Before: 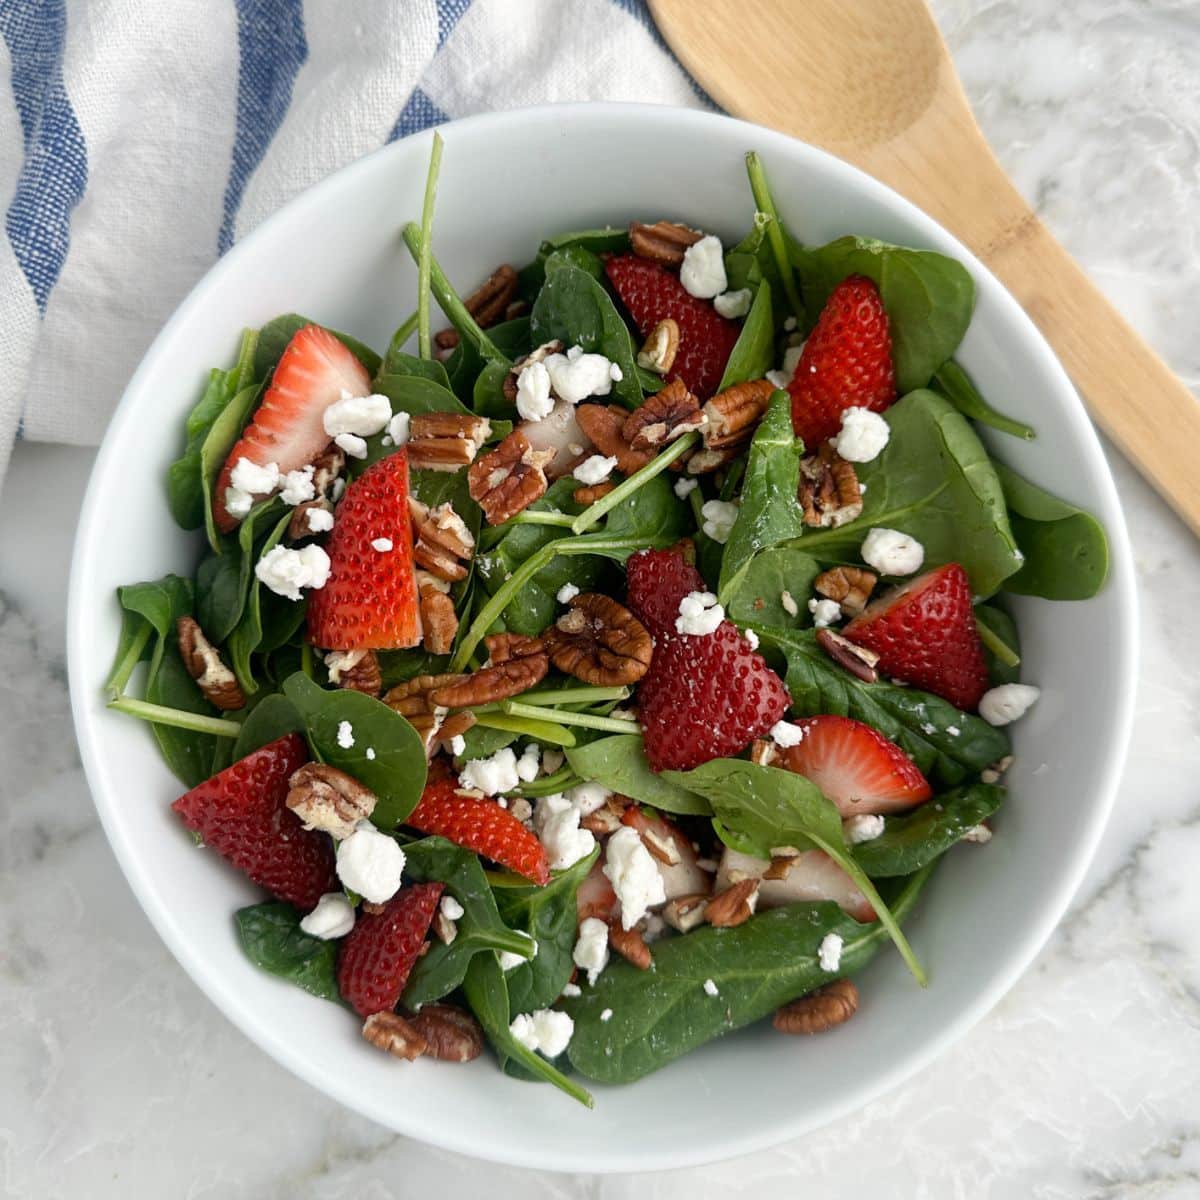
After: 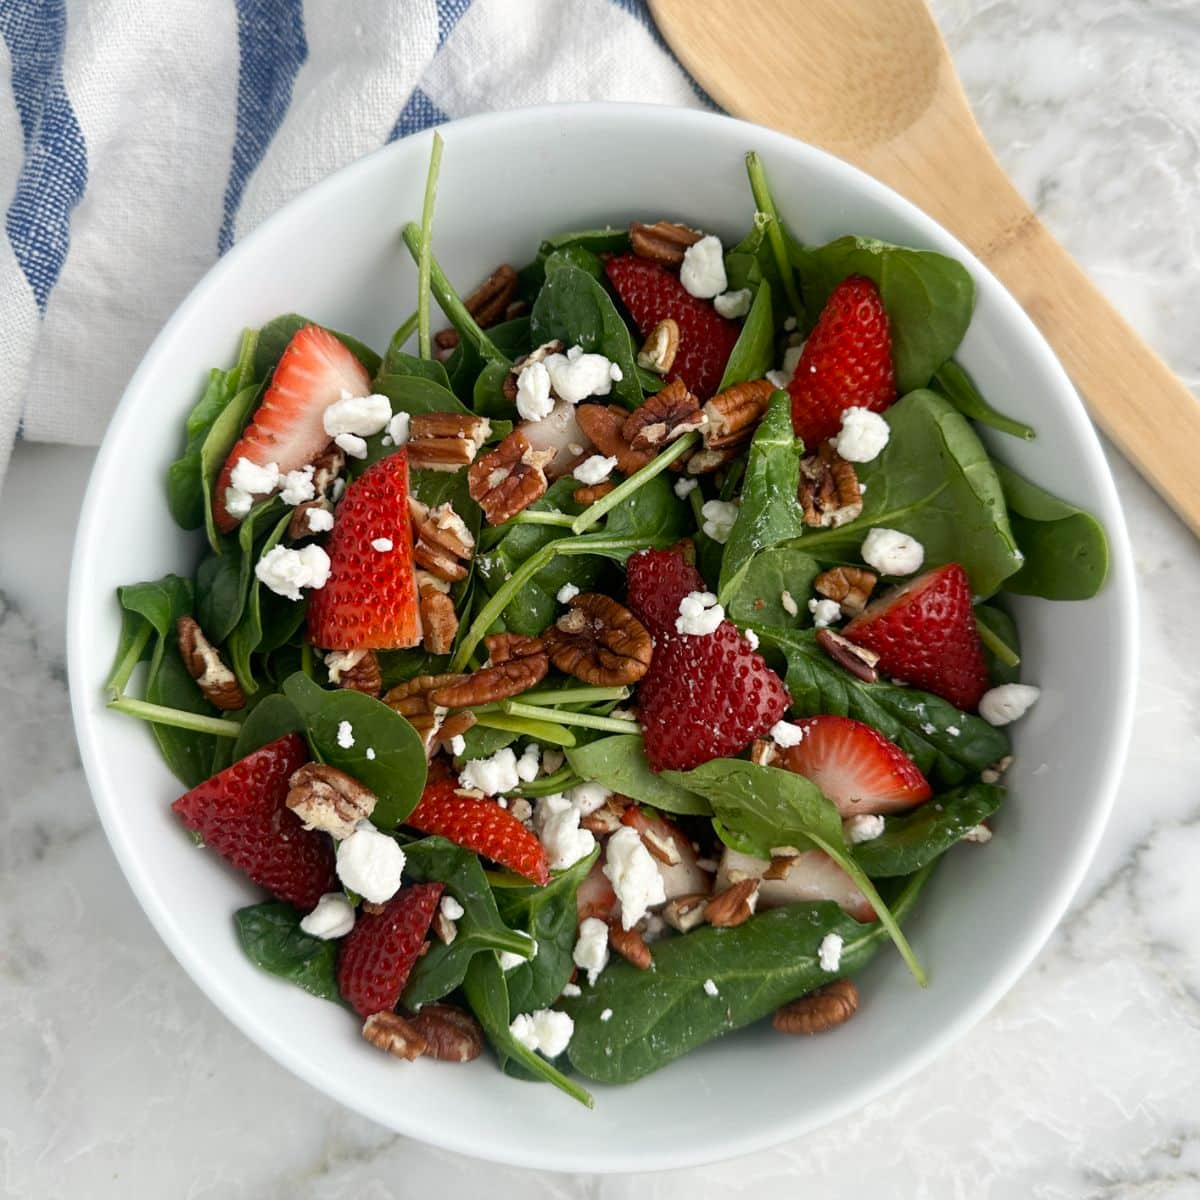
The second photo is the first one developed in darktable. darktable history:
tone curve: curves: ch0 [(0, 0) (0.003, 0.003) (0.011, 0.01) (0.025, 0.023) (0.044, 0.042) (0.069, 0.065) (0.1, 0.094) (0.136, 0.128) (0.177, 0.167) (0.224, 0.211) (0.277, 0.261) (0.335, 0.315) (0.399, 0.375) (0.468, 0.441) (0.543, 0.543) (0.623, 0.623) (0.709, 0.709) (0.801, 0.801) (0.898, 0.898) (1, 1)], color space Lab, independent channels, preserve colors none
